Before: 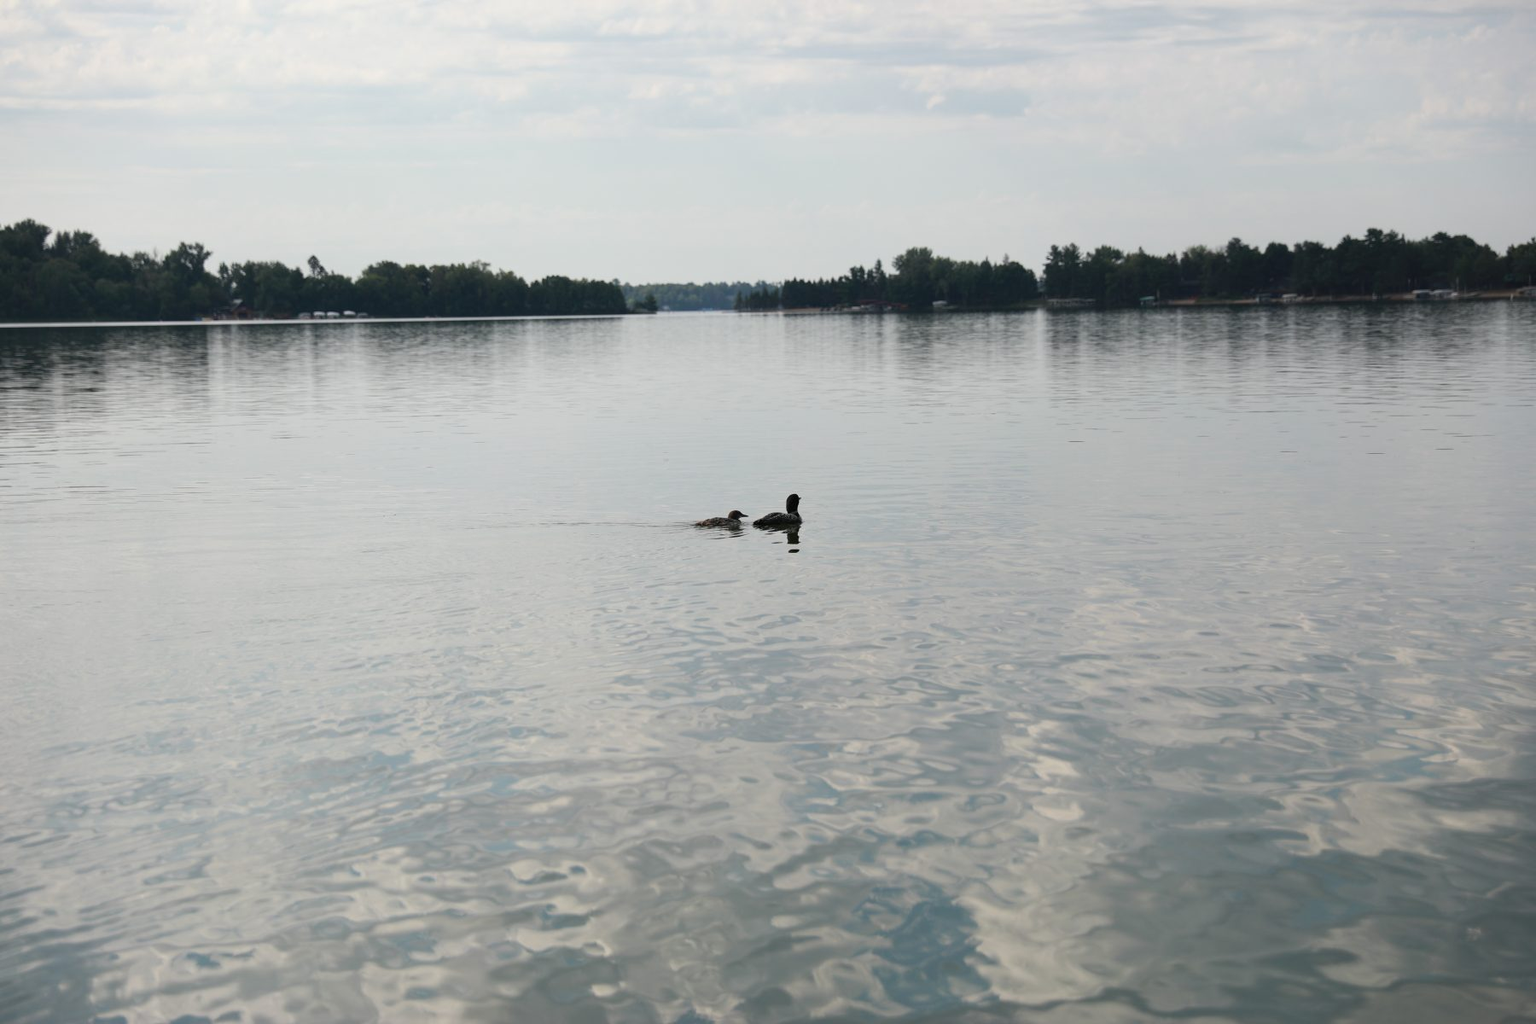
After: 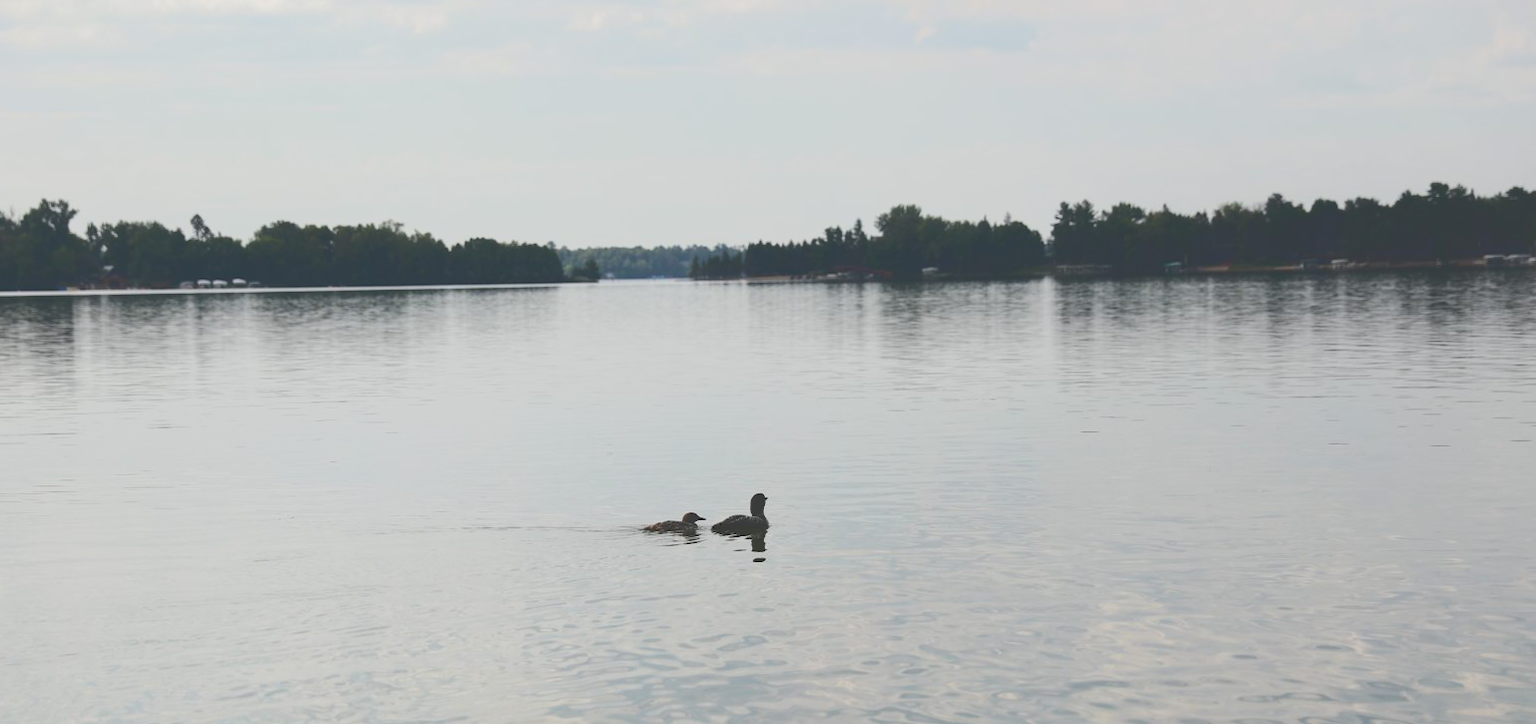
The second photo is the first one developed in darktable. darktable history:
tone curve: curves: ch0 [(0, 0) (0.003, 0.241) (0.011, 0.241) (0.025, 0.242) (0.044, 0.246) (0.069, 0.25) (0.1, 0.251) (0.136, 0.256) (0.177, 0.275) (0.224, 0.293) (0.277, 0.326) (0.335, 0.38) (0.399, 0.449) (0.468, 0.525) (0.543, 0.606) (0.623, 0.683) (0.709, 0.751) (0.801, 0.824) (0.898, 0.871) (1, 1)], color space Lab, independent channels, preserve colors none
crop and rotate: left 9.458%, top 7.094%, right 5.053%, bottom 32.489%
